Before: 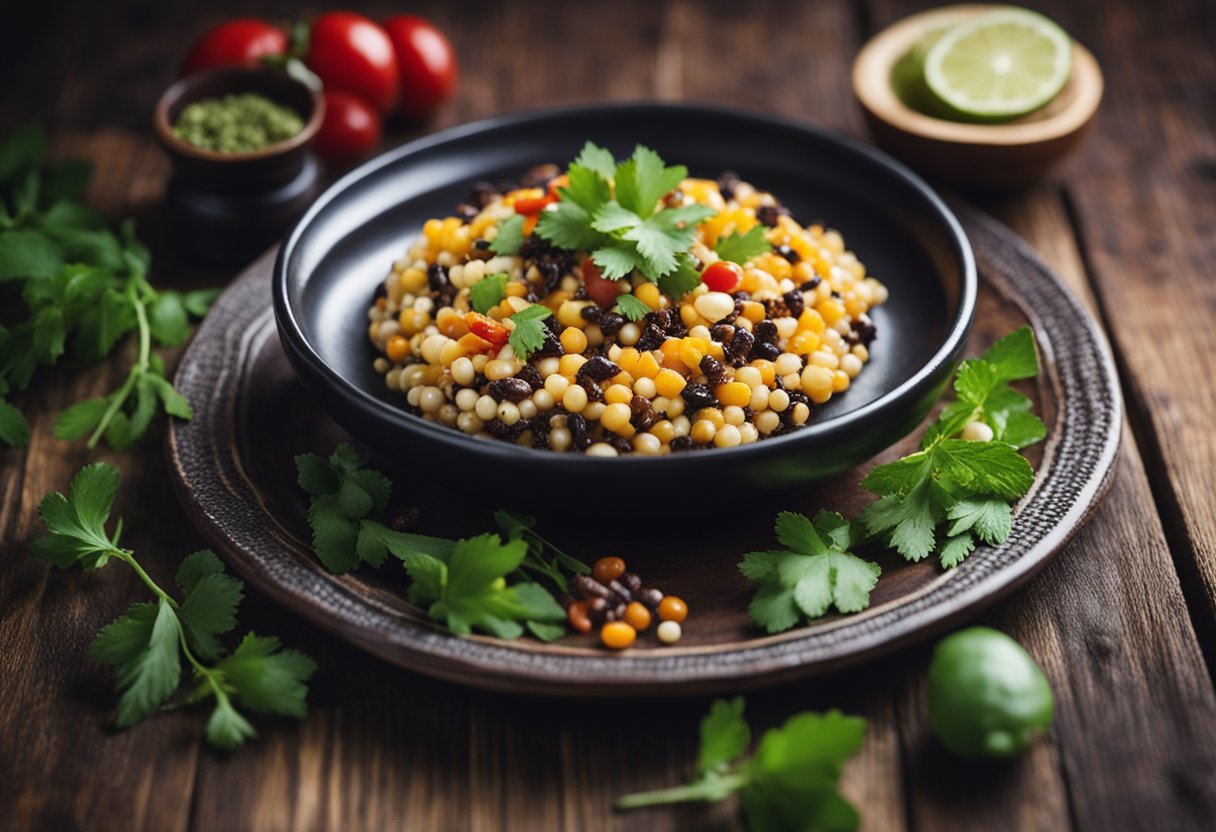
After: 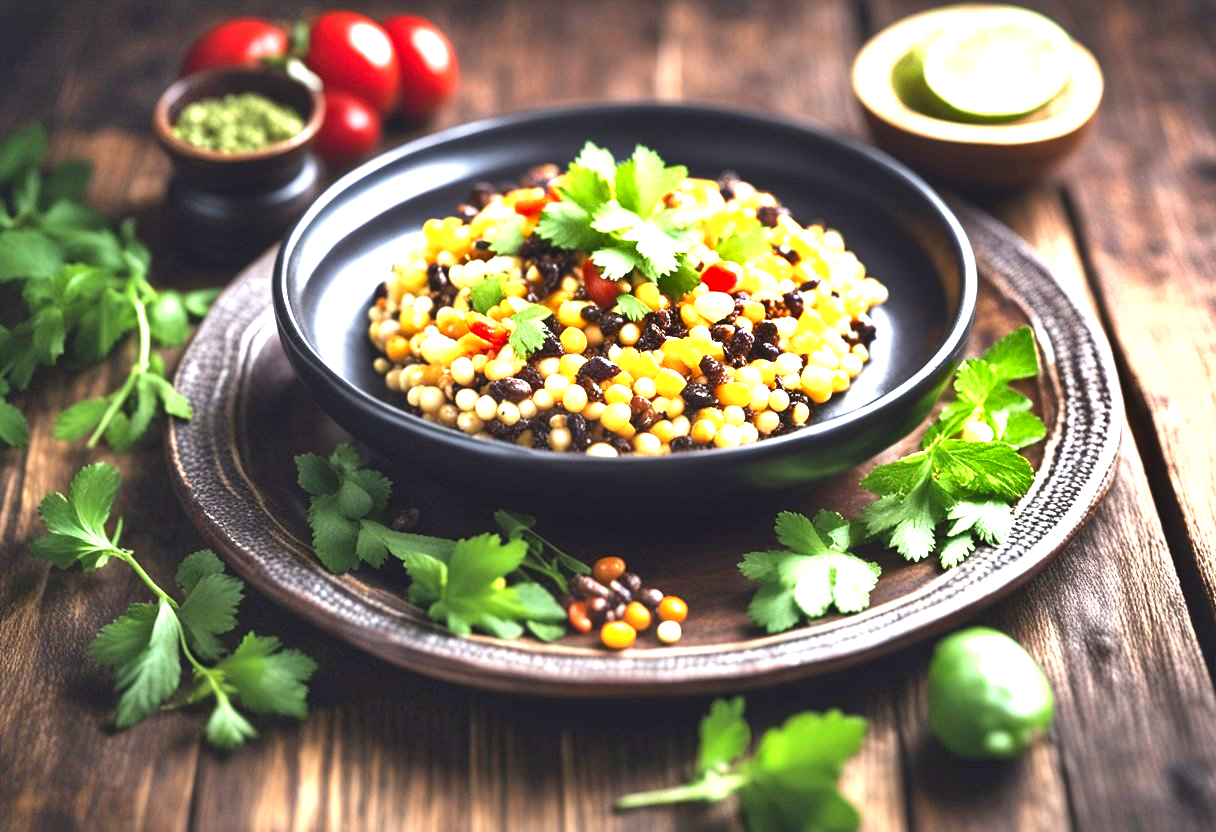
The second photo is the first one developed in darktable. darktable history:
exposure: exposure 1.994 EV, compensate highlight preservation false
shadows and highlights: soften with gaussian
